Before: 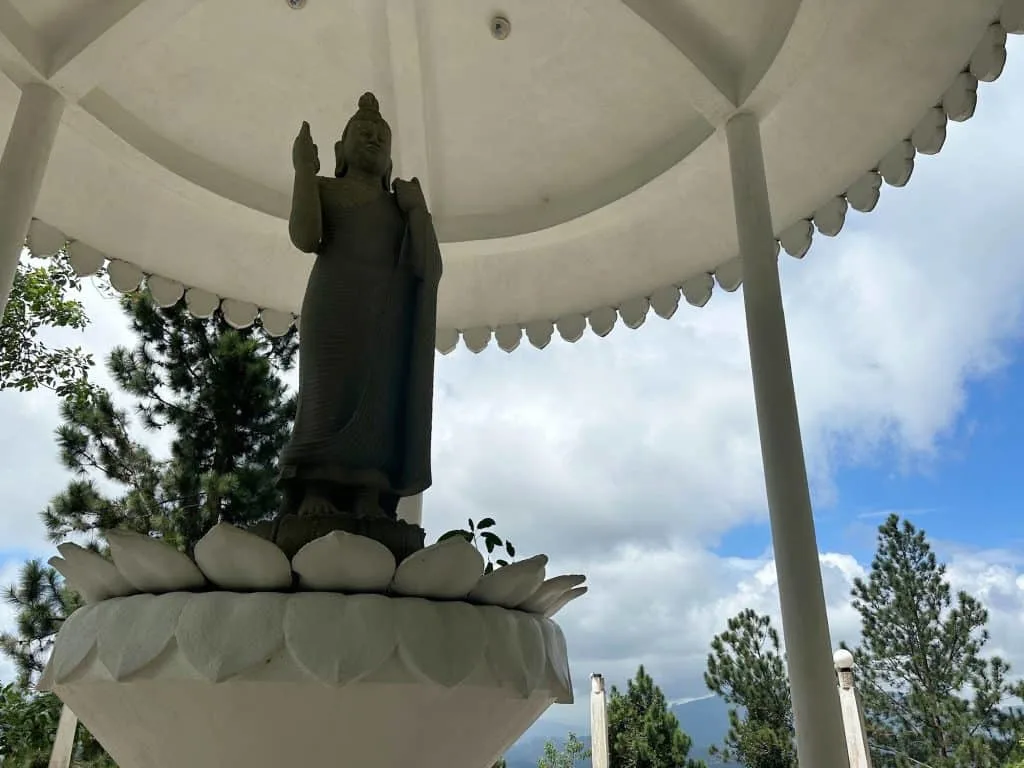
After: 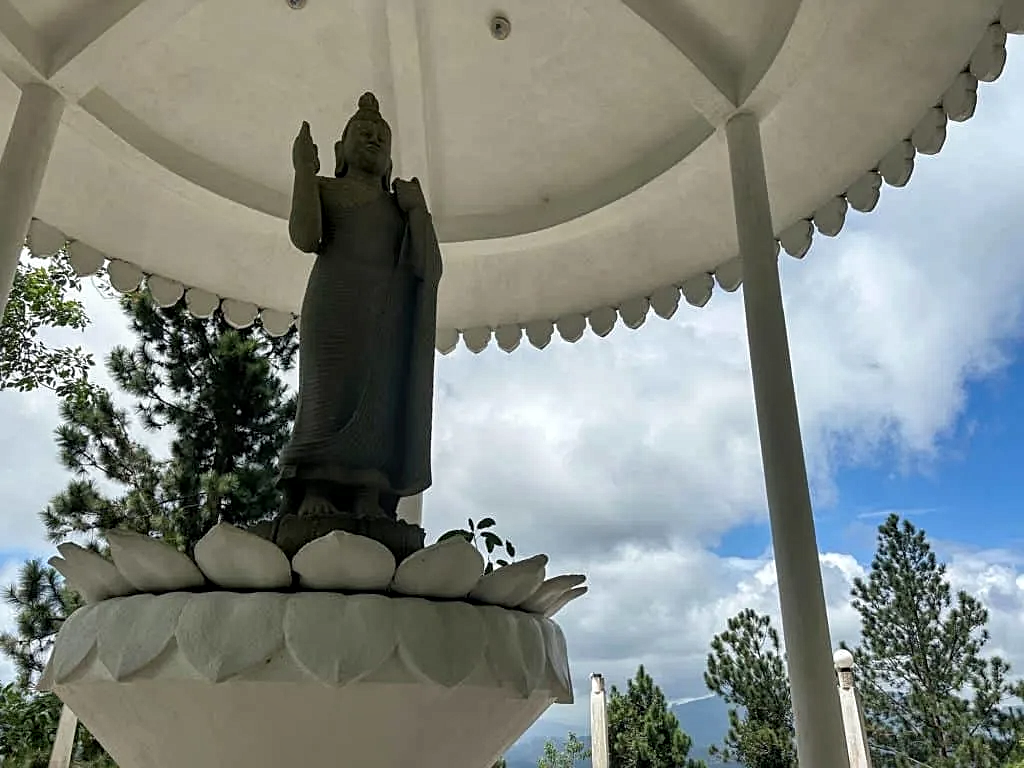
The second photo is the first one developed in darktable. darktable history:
sharpen: radius 2.167, amount 0.381, threshold 0
local contrast: on, module defaults
shadows and highlights: soften with gaussian
